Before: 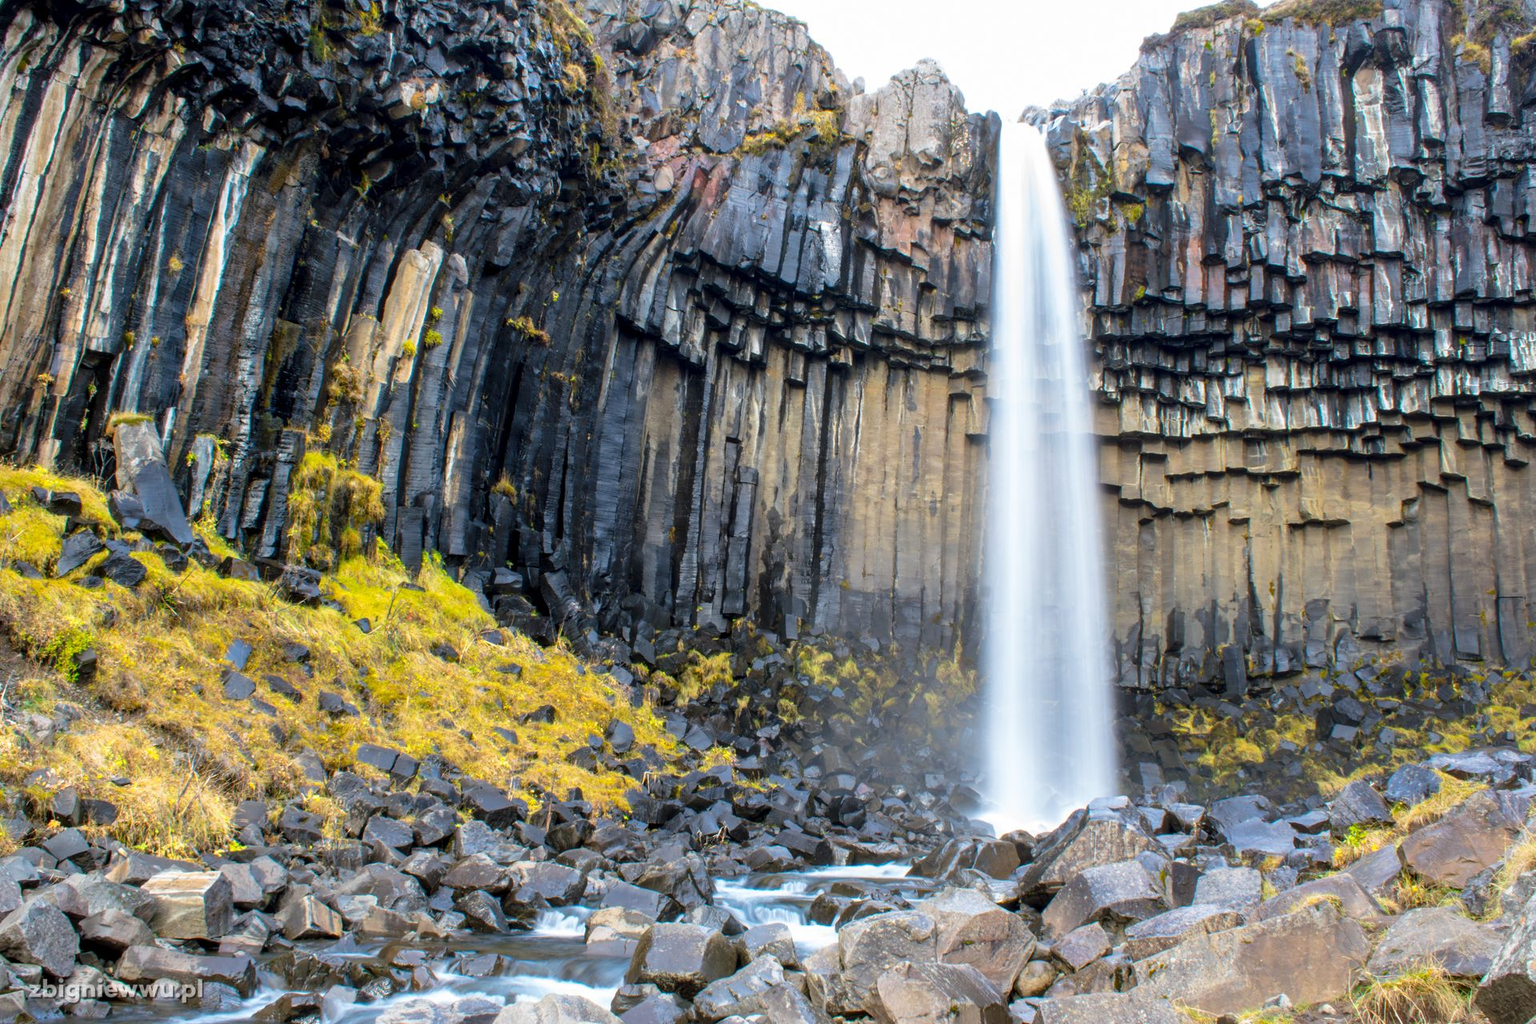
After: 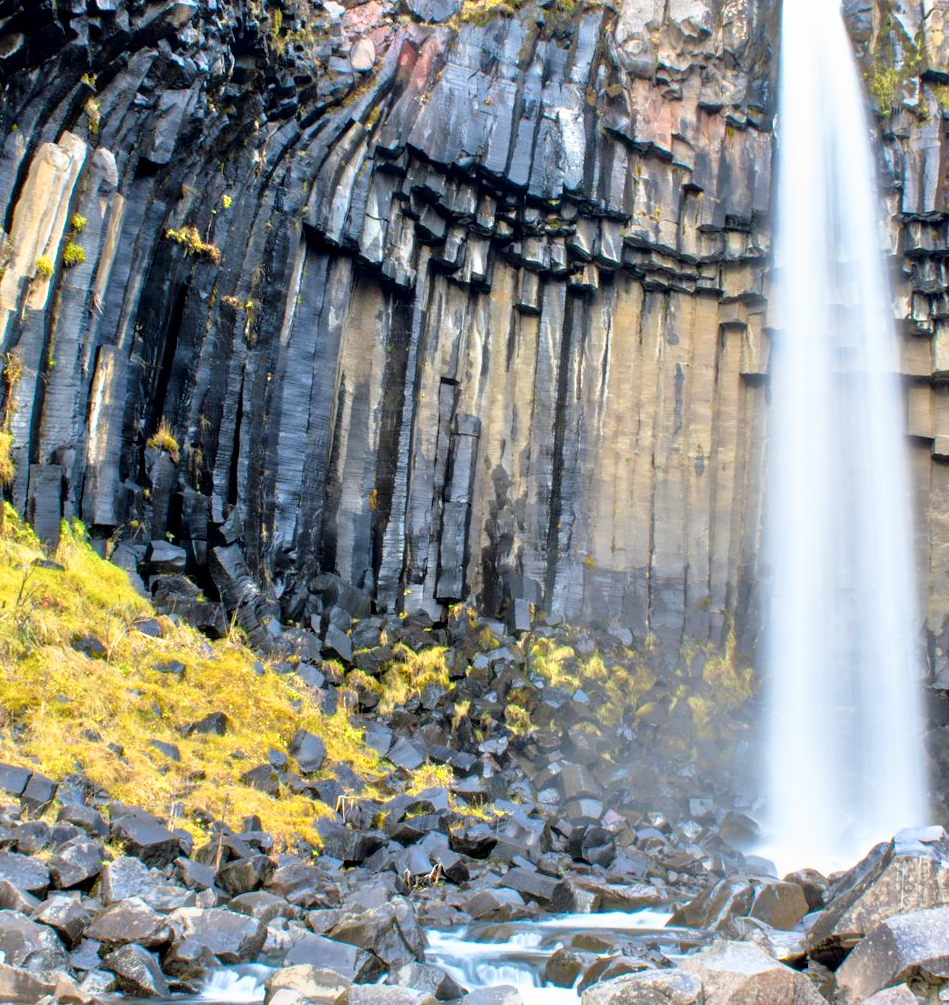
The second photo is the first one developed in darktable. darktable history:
tone equalizer: -7 EV 0.15 EV, -6 EV 0.6 EV, -5 EV 1.15 EV, -4 EV 1.33 EV, -3 EV 1.15 EV, -2 EV 0.6 EV, -1 EV 0.15 EV, mask exposure compensation -0.5 EV
crop and rotate: angle 0.02°, left 24.353%, top 13.219%, right 26.156%, bottom 8.224%
shadows and highlights: shadows -62.32, white point adjustment -5.22, highlights 61.59
